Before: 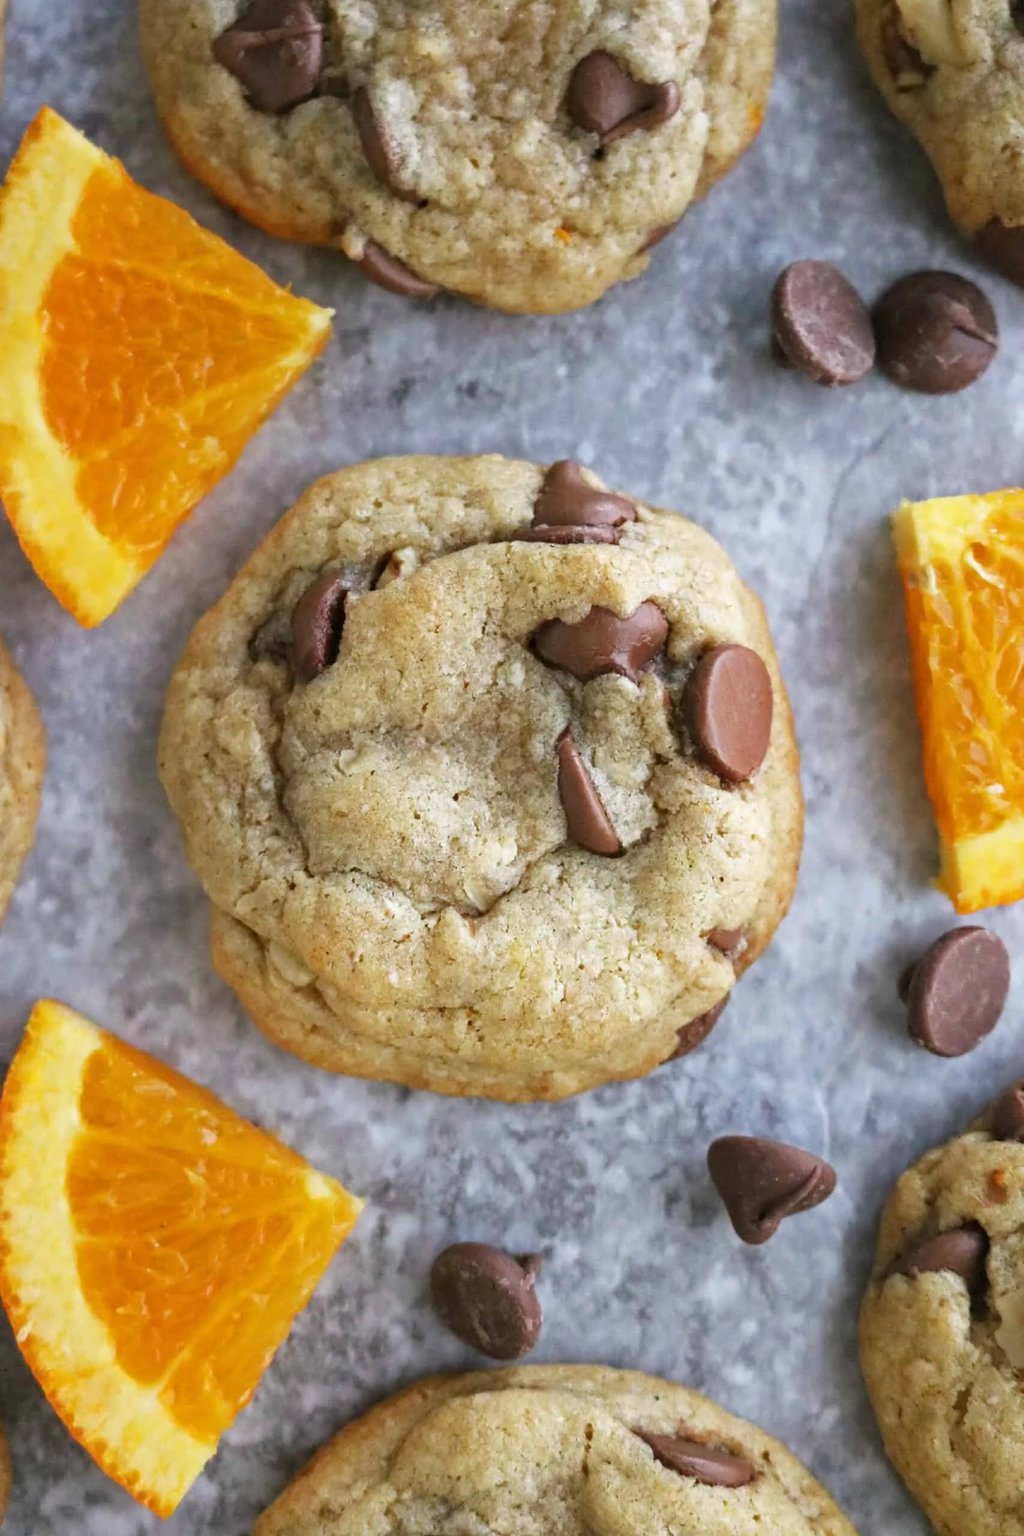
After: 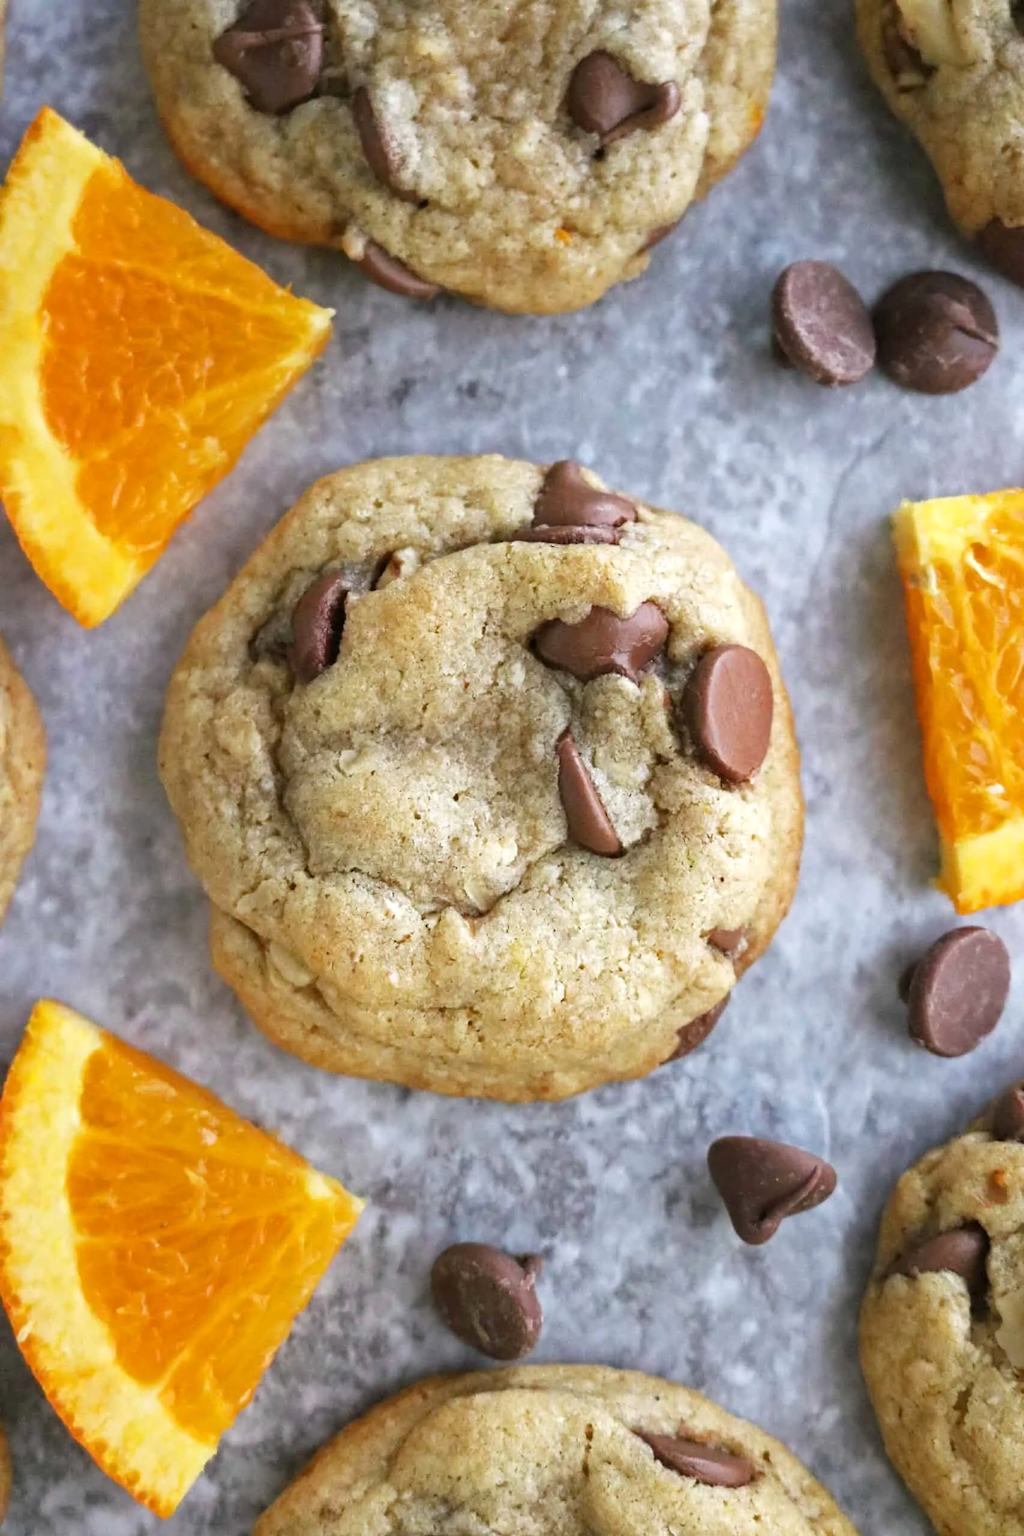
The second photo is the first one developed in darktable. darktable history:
levels: levels [0, 0.476, 0.951]
white balance: emerald 1
